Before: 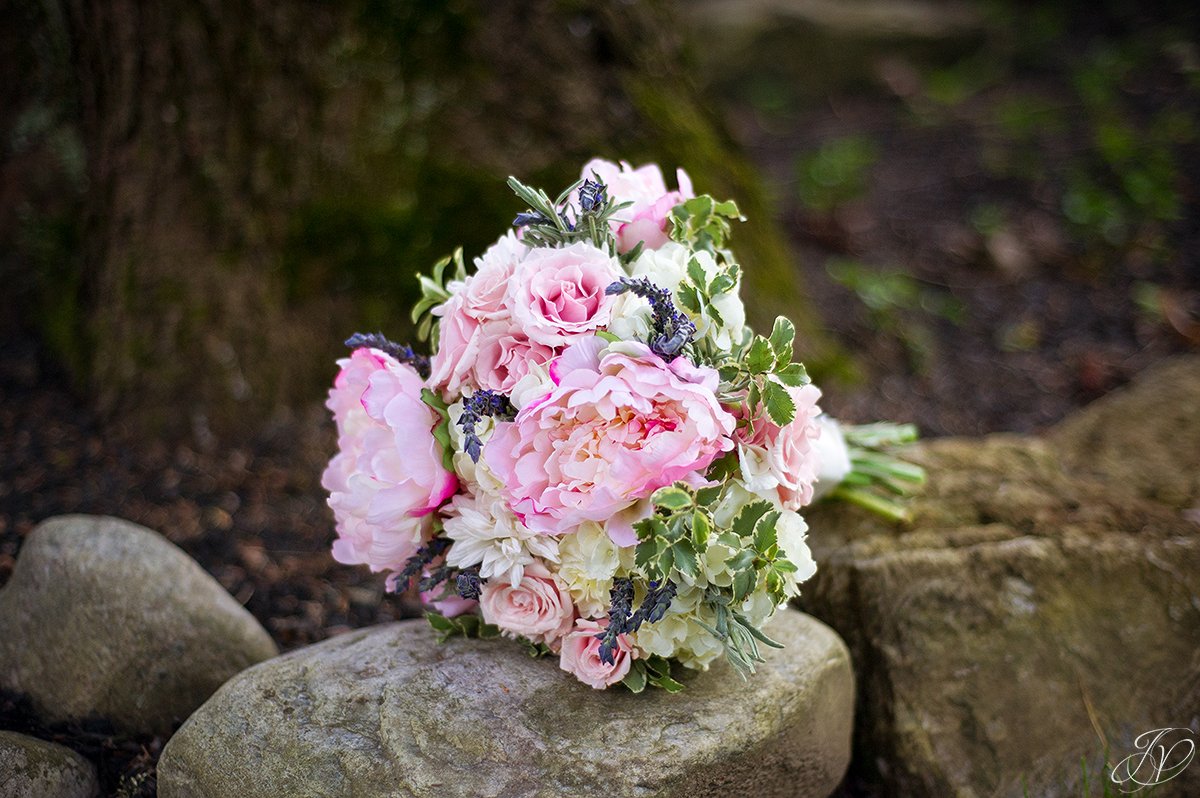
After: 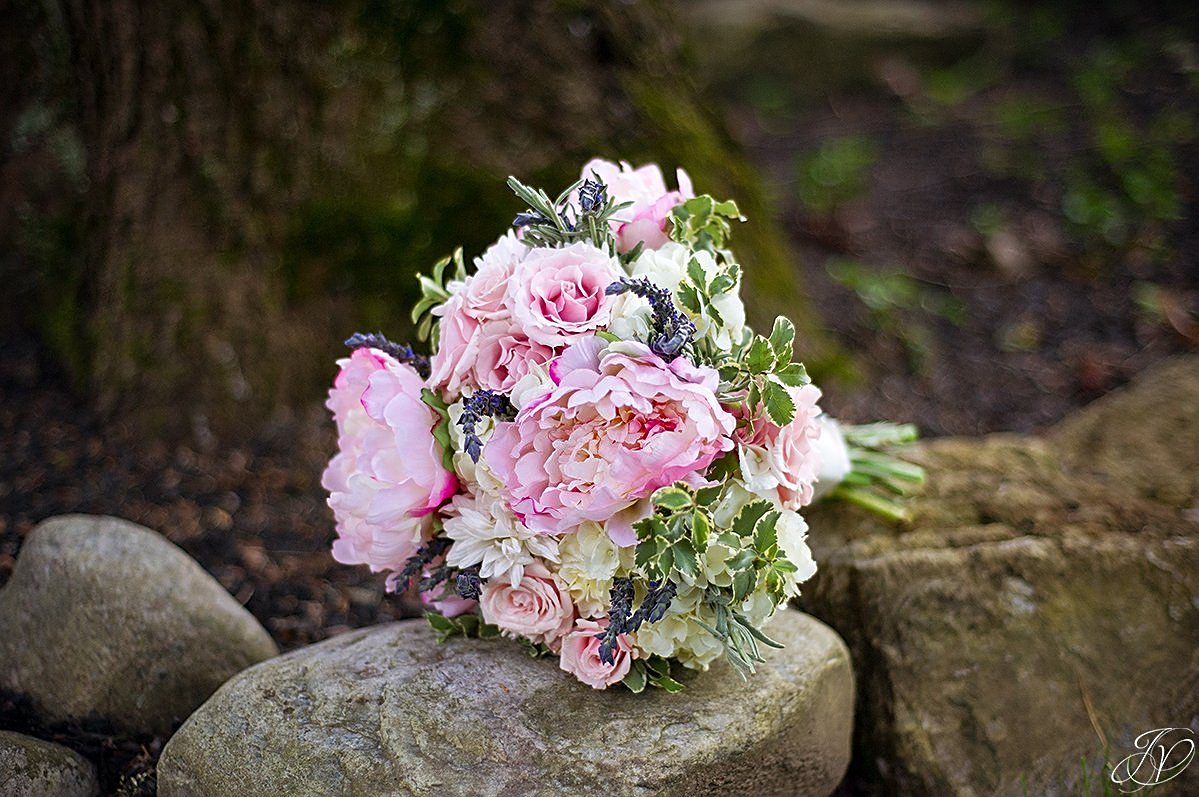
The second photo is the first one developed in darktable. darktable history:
exposure: exposure -0.001 EV, compensate highlight preservation false
shadows and highlights: shadows 19.71, highlights -84.55, soften with gaussian
sharpen: on, module defaults
crop: left 0.064%
